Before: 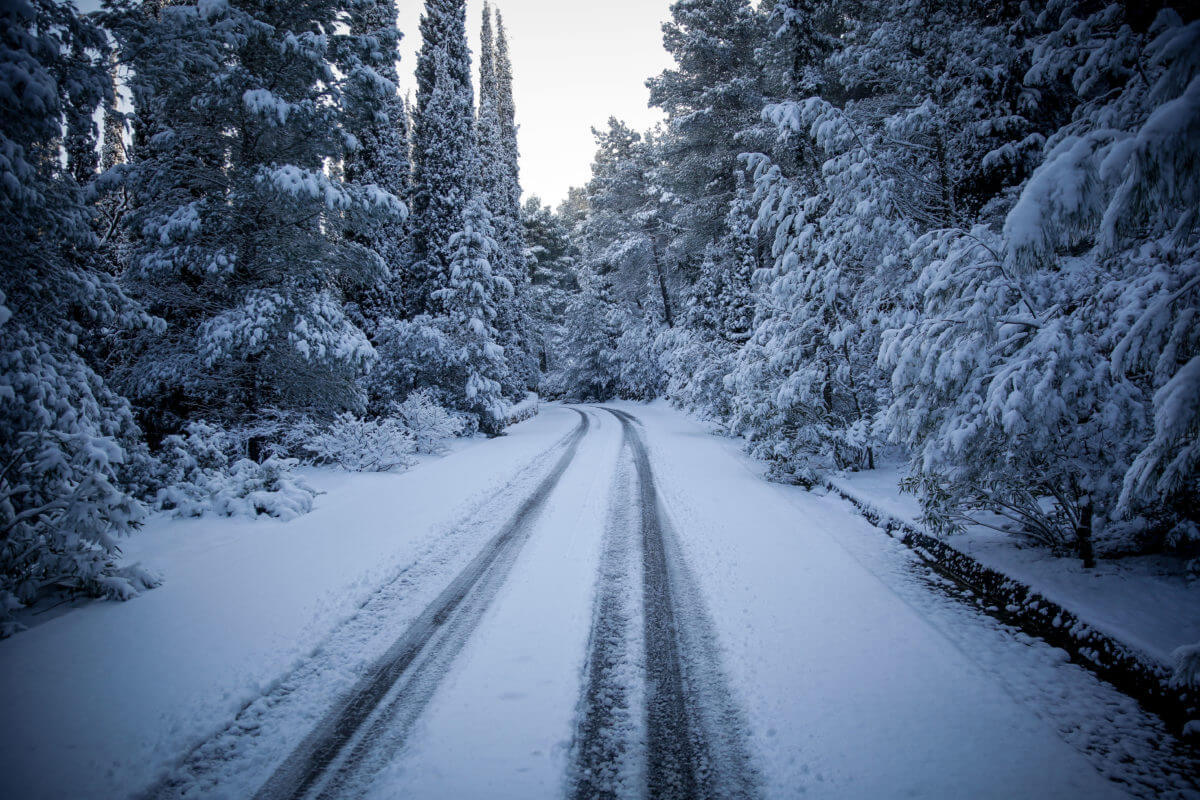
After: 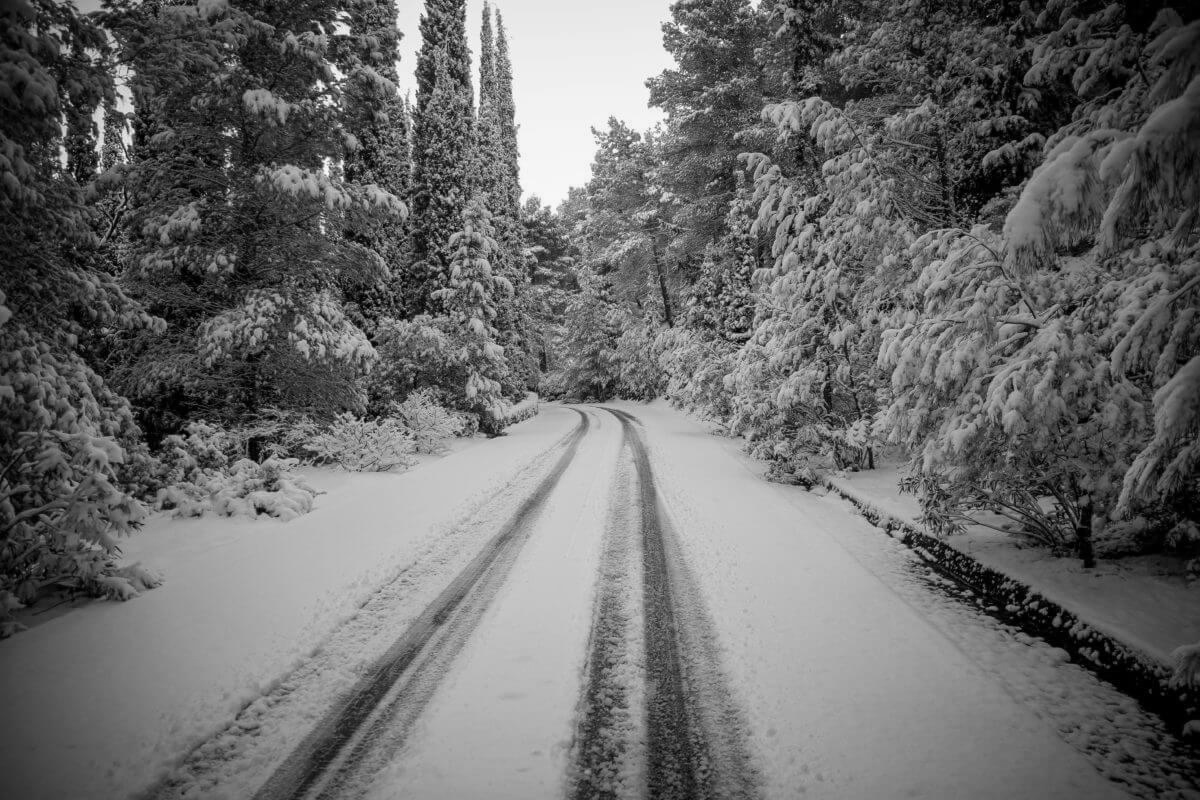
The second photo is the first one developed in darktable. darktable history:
color calibration: output gray [0.21, 0.42, 0.37, 0], illuminant same as pipeline (D50), adaptation XYZ, x 0.345, y 0.358, temperature 5023.41 K
